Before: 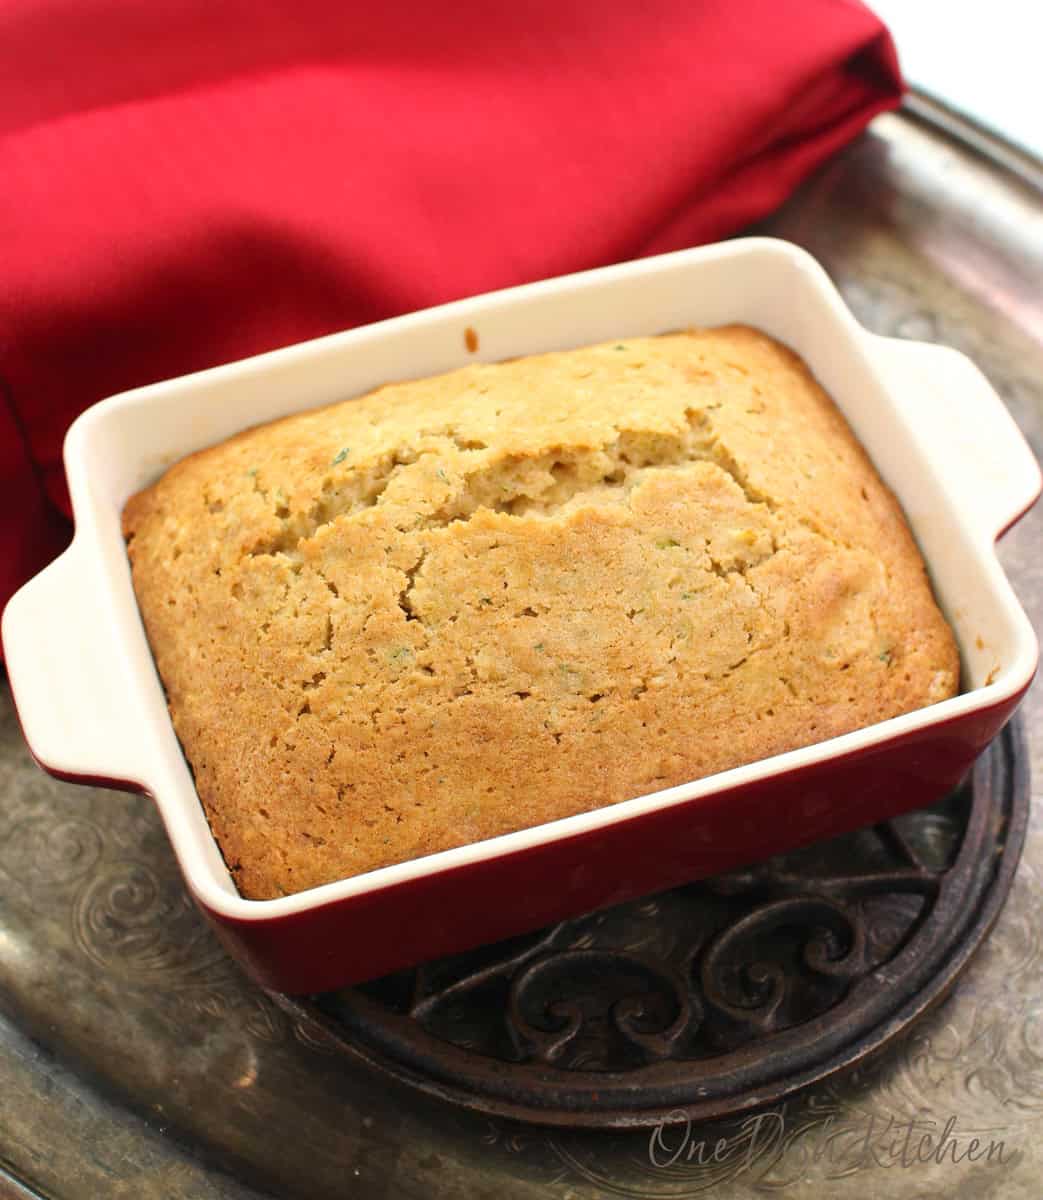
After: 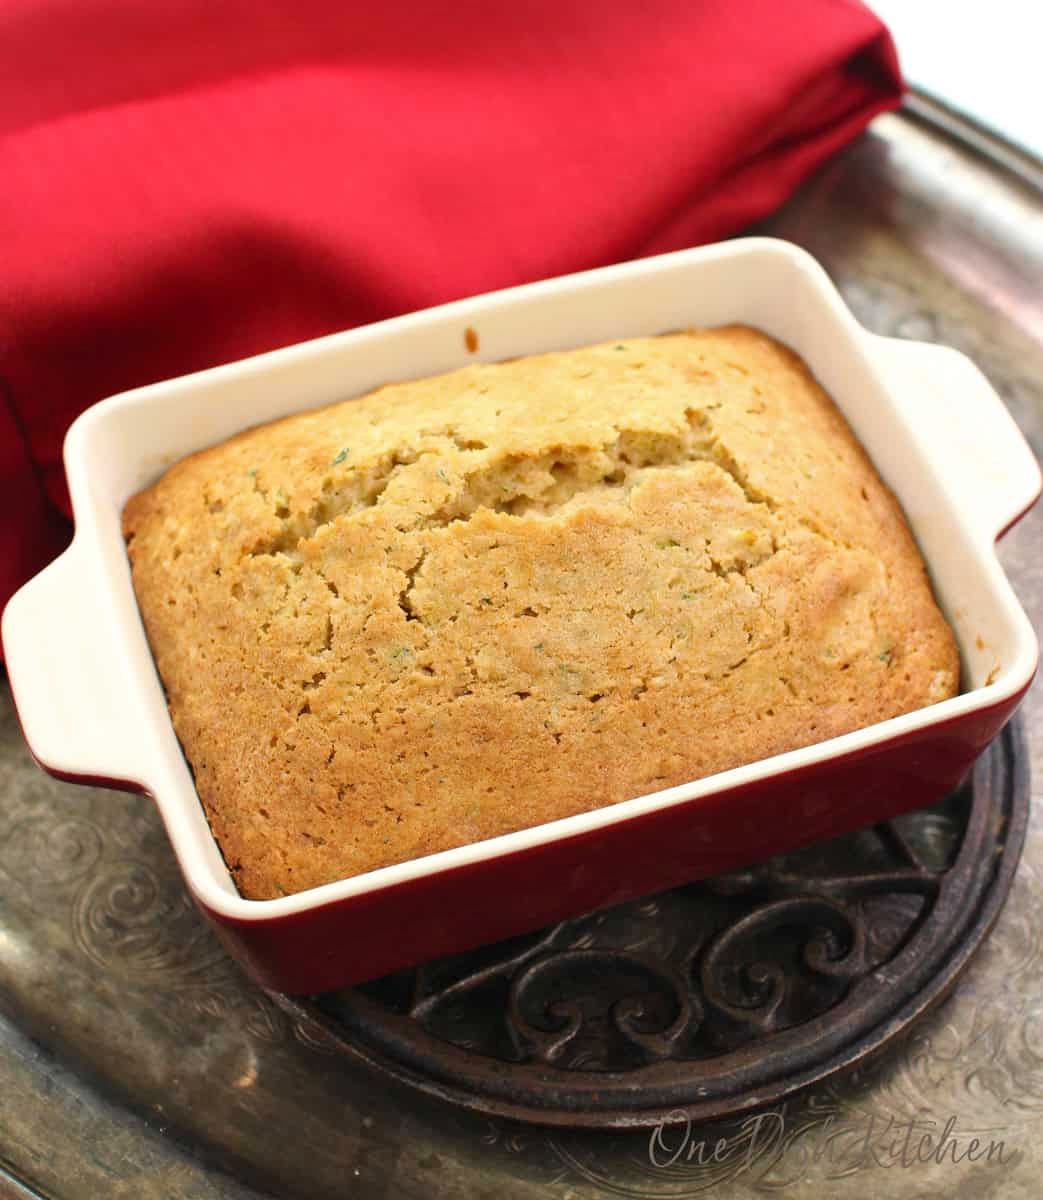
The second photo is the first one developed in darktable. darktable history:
shadows and highlights: shadows 36.64, highlights -27.93, soften with gaussian
